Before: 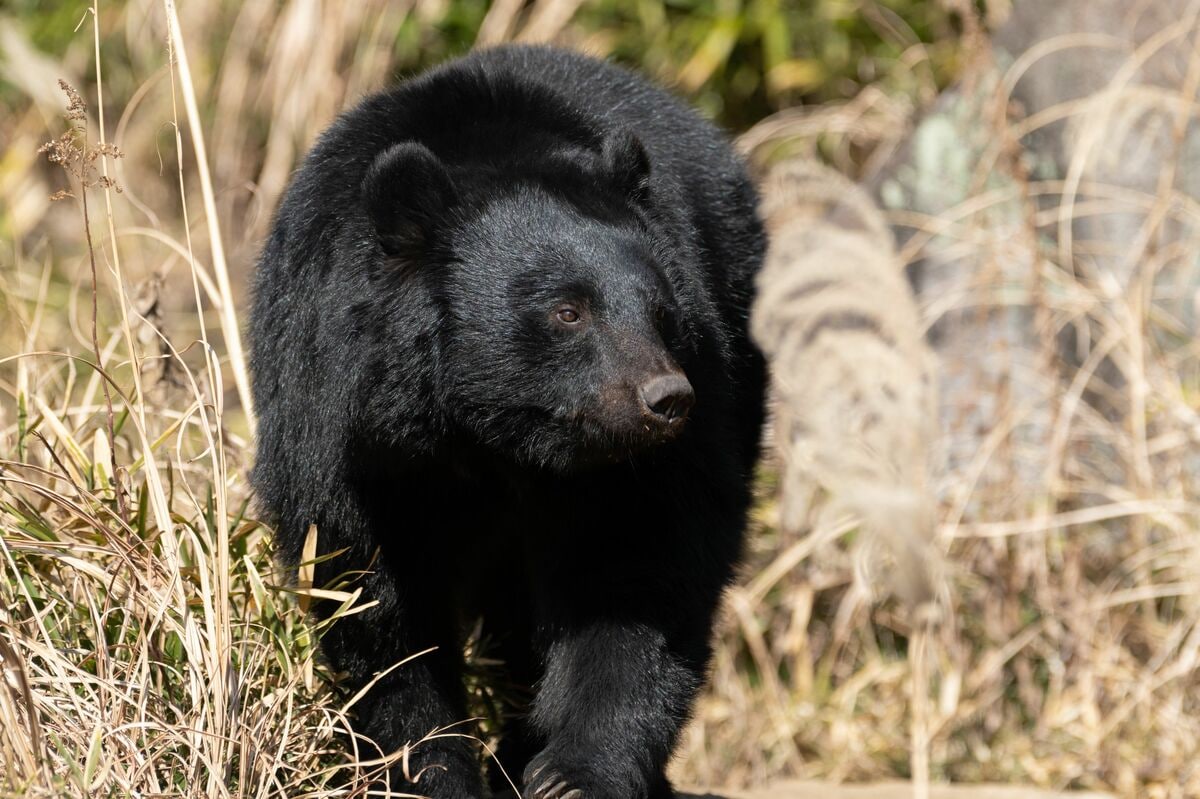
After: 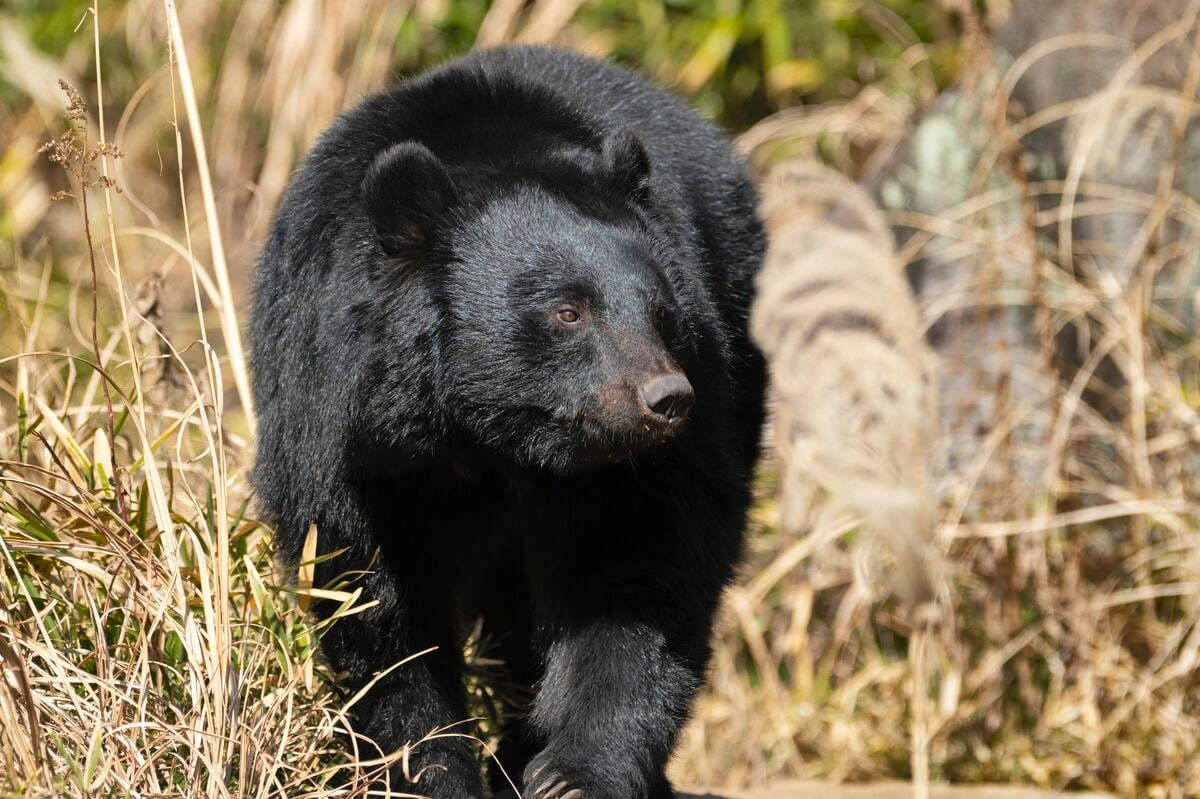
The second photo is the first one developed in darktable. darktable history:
shadows and highlights: radius 109.22, shadows 40.41, highlights -71.46, low approximation 0.01, soften with gaussian
contrast brightness saturation: brightness 0.094, saturation 0.191
